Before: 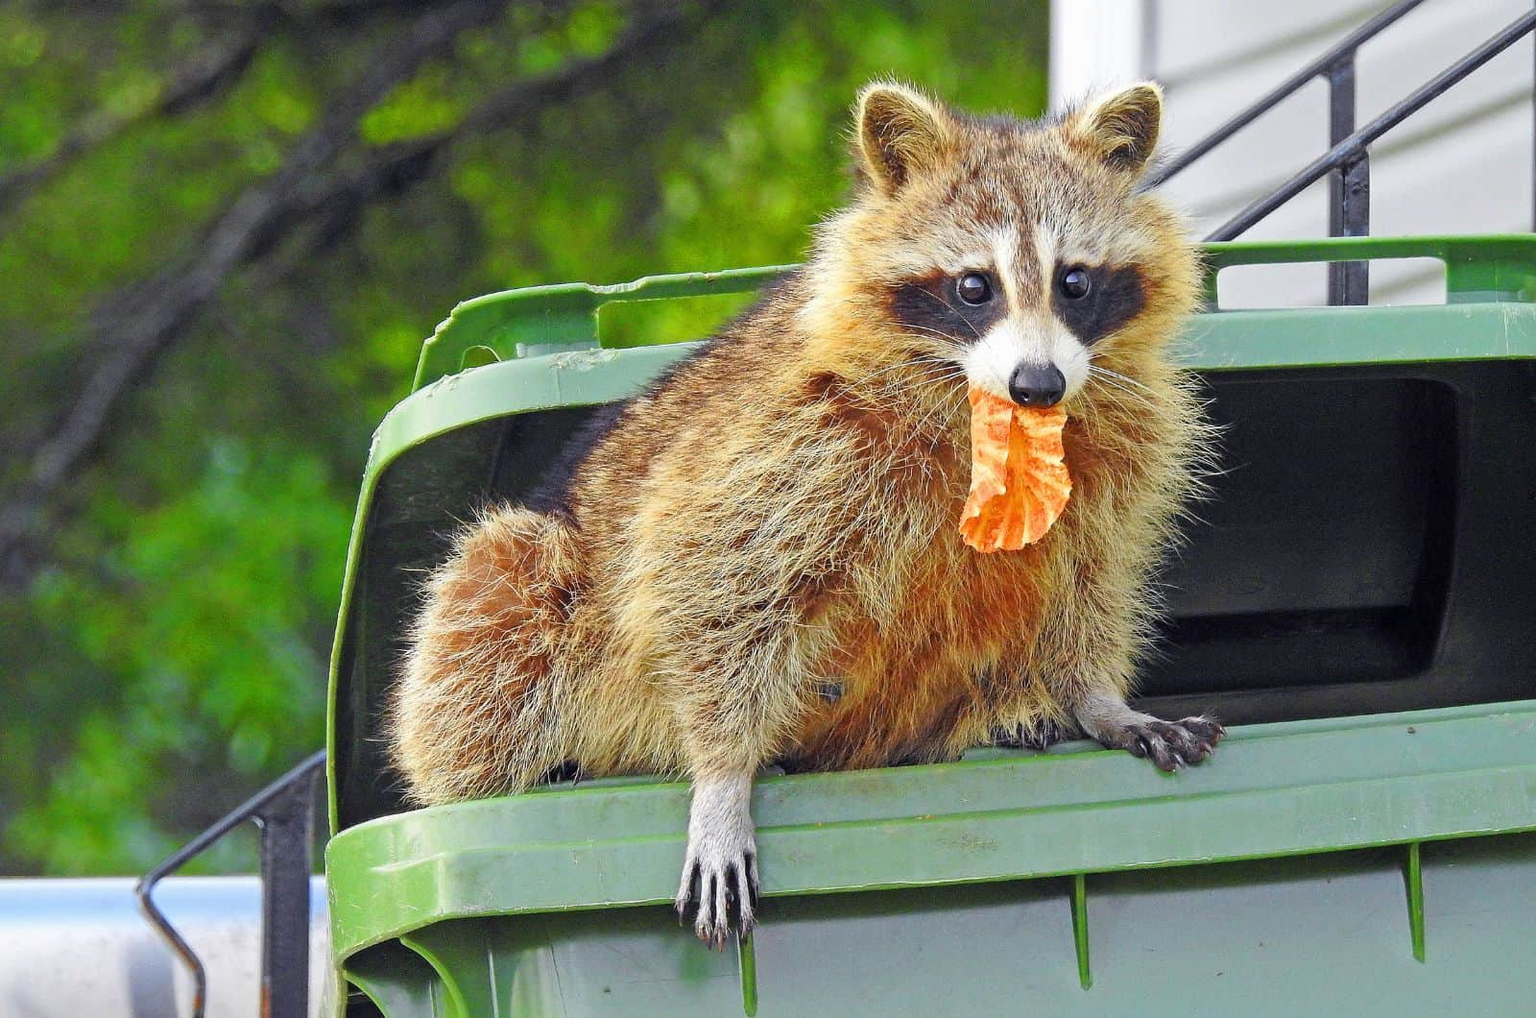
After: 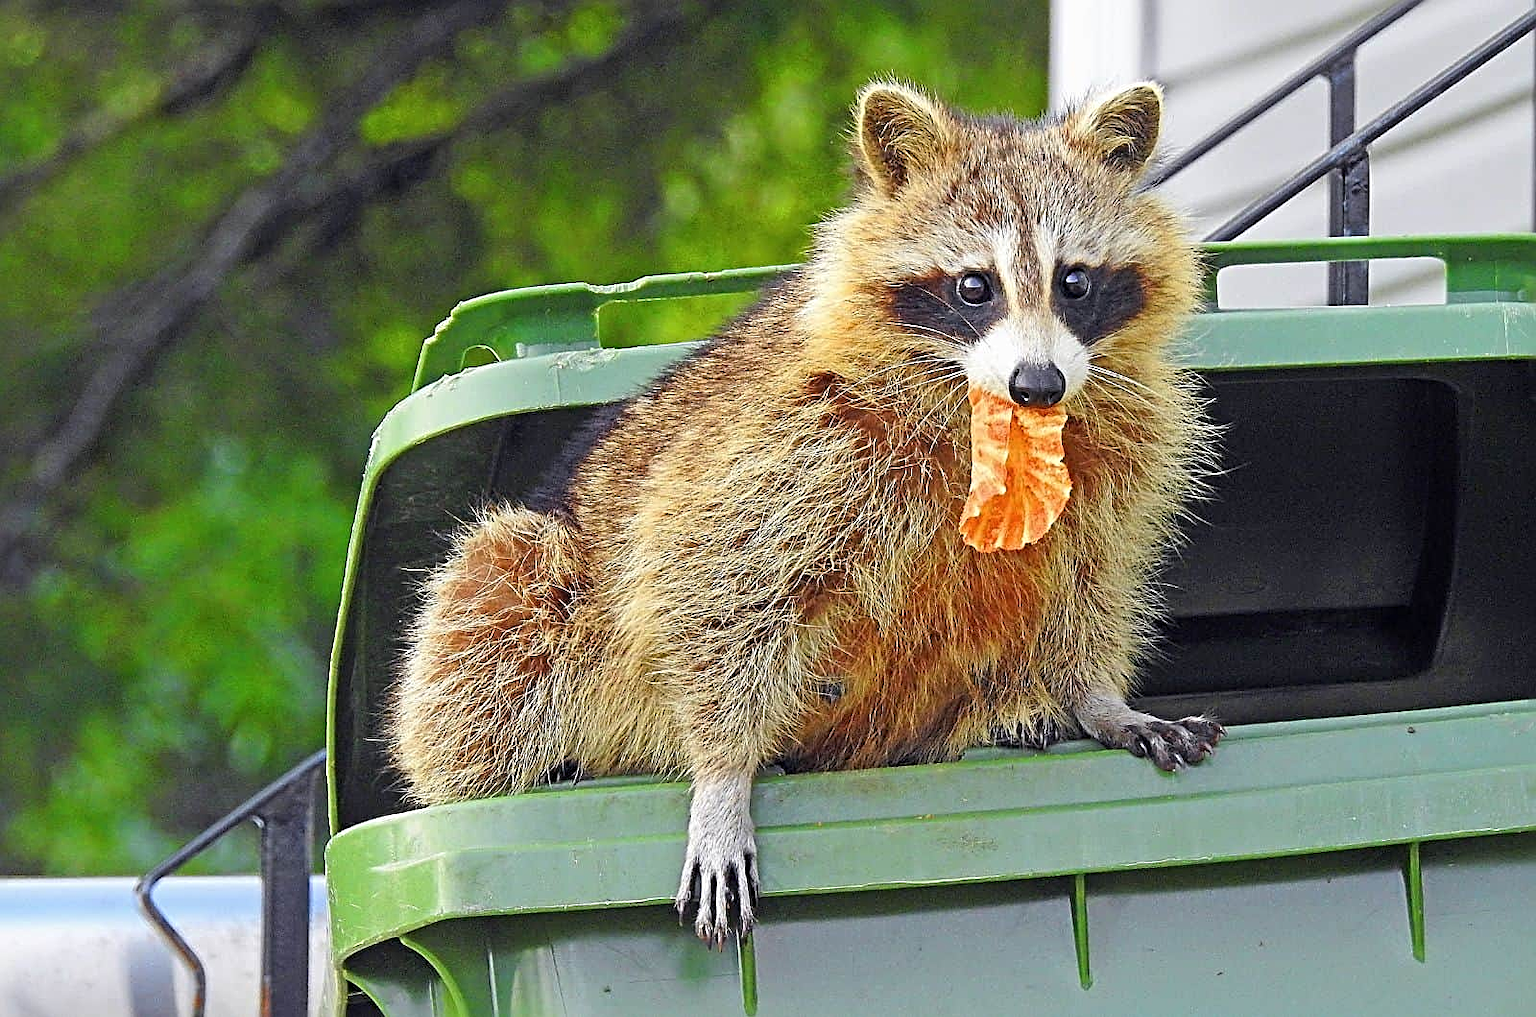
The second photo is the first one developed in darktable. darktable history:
levels: mode automatic, black 0.023%, white 99.97%, levels [0.062, 0.494, 0.925]
sharpen: radius 2.817, amount 0.715
color correction: saturation 0.98
